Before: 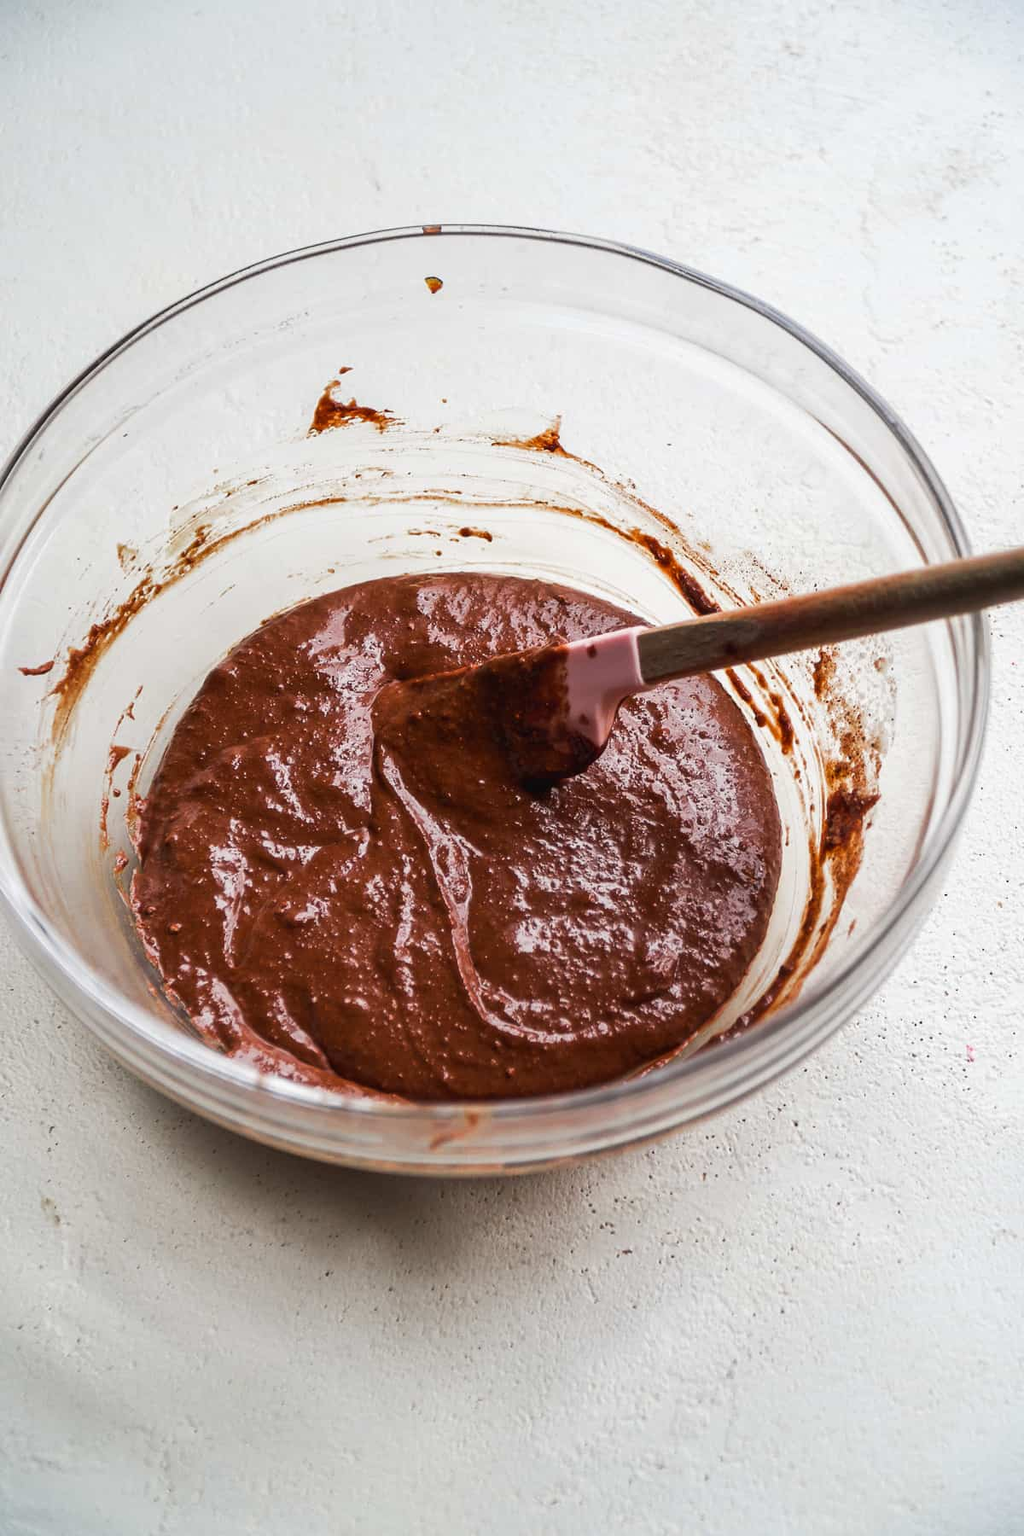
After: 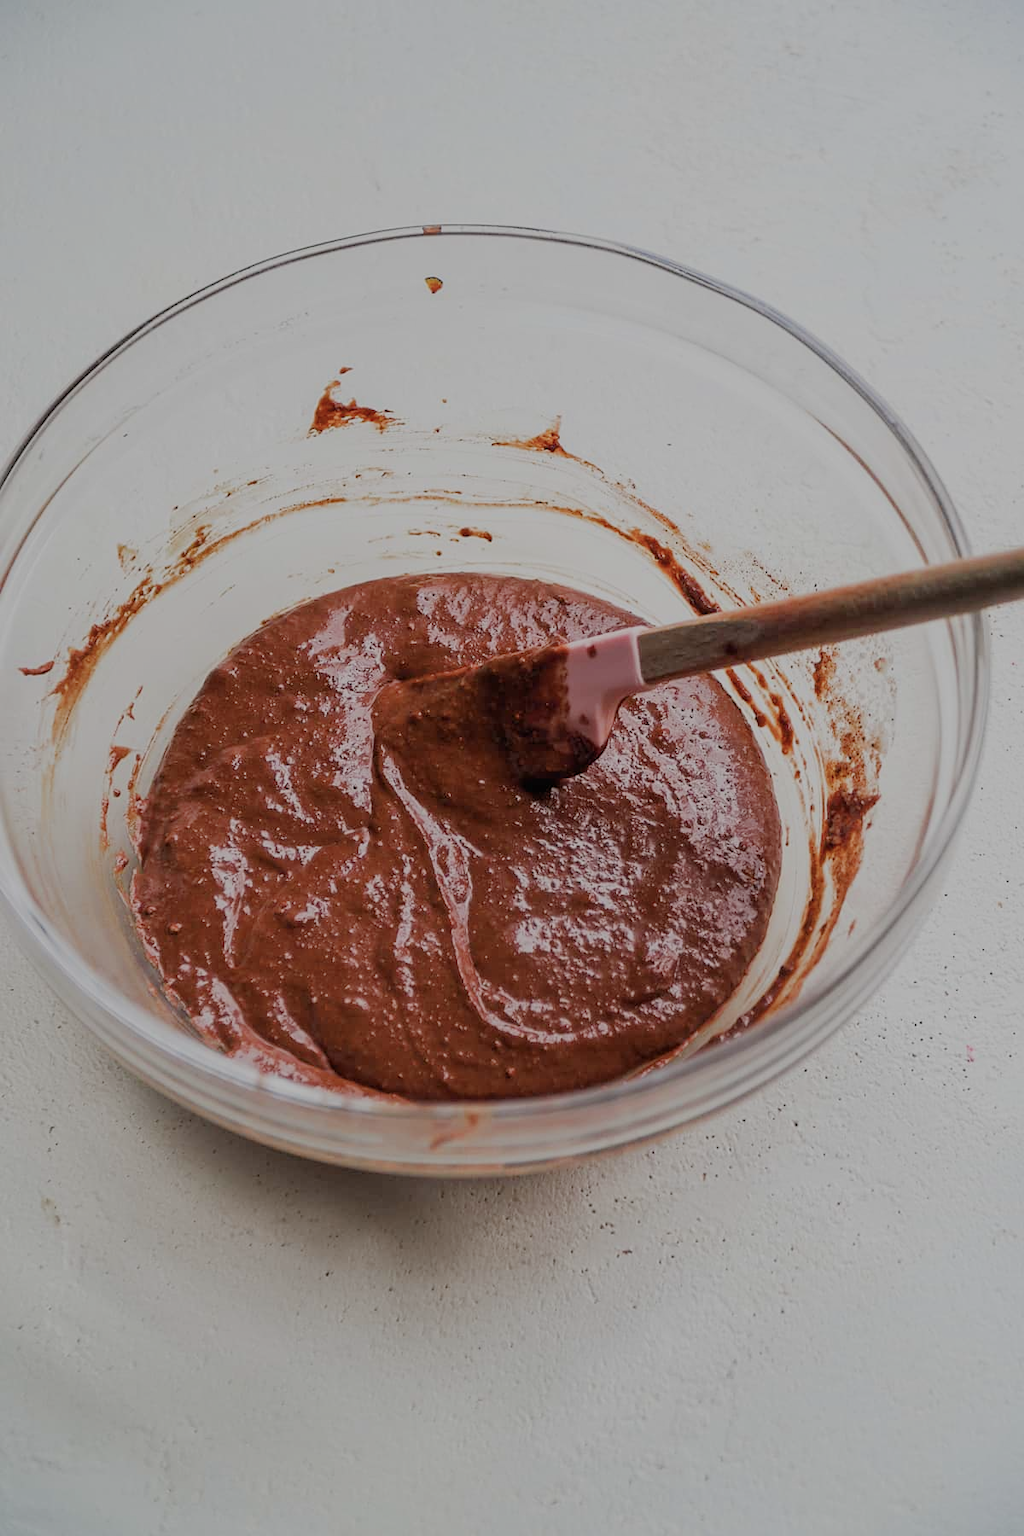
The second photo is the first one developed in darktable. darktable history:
sharpen: amount 0.206
filmic rgb: middle gray luminance 2.7%, black relative exposure -9.89 EV, white relative exposure 6.99 EV, dynamic range scaling 9.98%, target black luminance 0%, hardness 3.17, latitude 44.24%, contrast 0.664, highlights saturation mix 5.61%, shadows ↔ highlights balance 13.23%
color balance rgb: perceptual saturation grading › global saturation 0.057%
